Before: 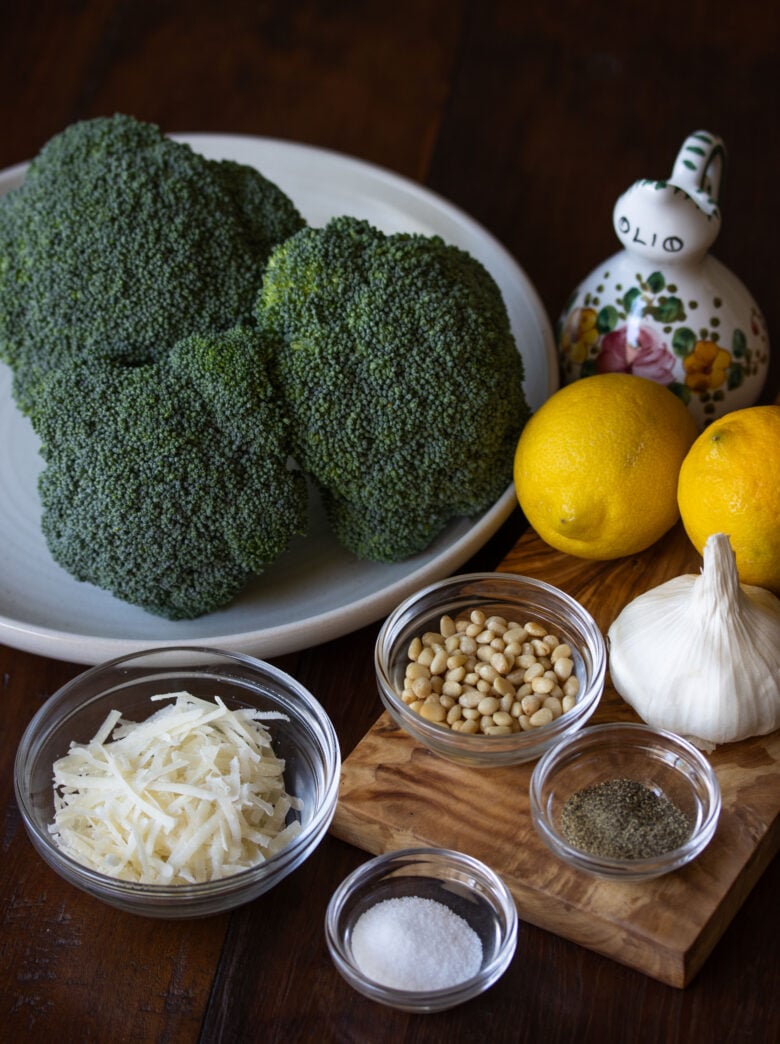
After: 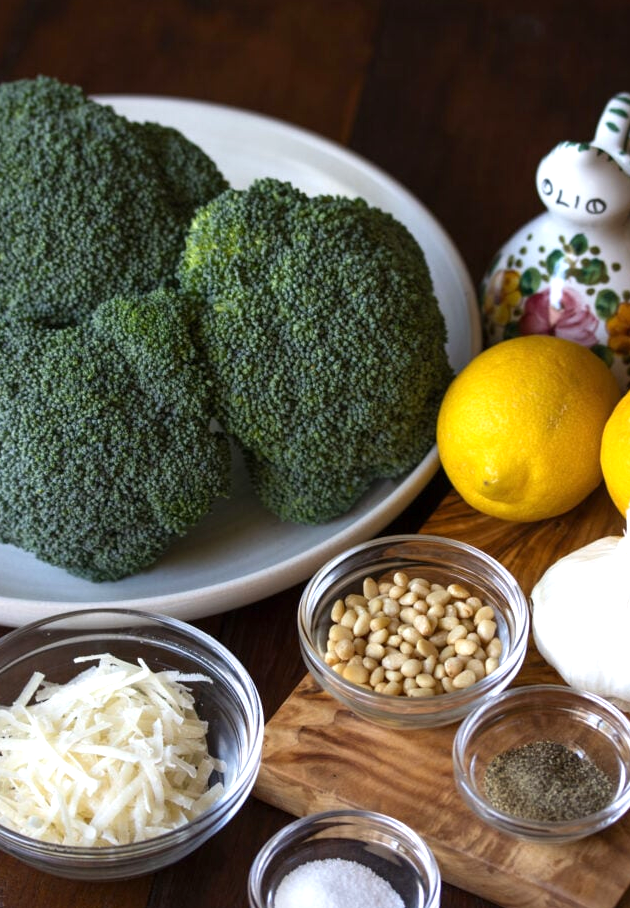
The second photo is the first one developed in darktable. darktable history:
exposure: exposure 0.606 EV, compensate highlight preservation false
crop: left 9.937%, top 3.645%, right 9.176%, bottom 9.361%
